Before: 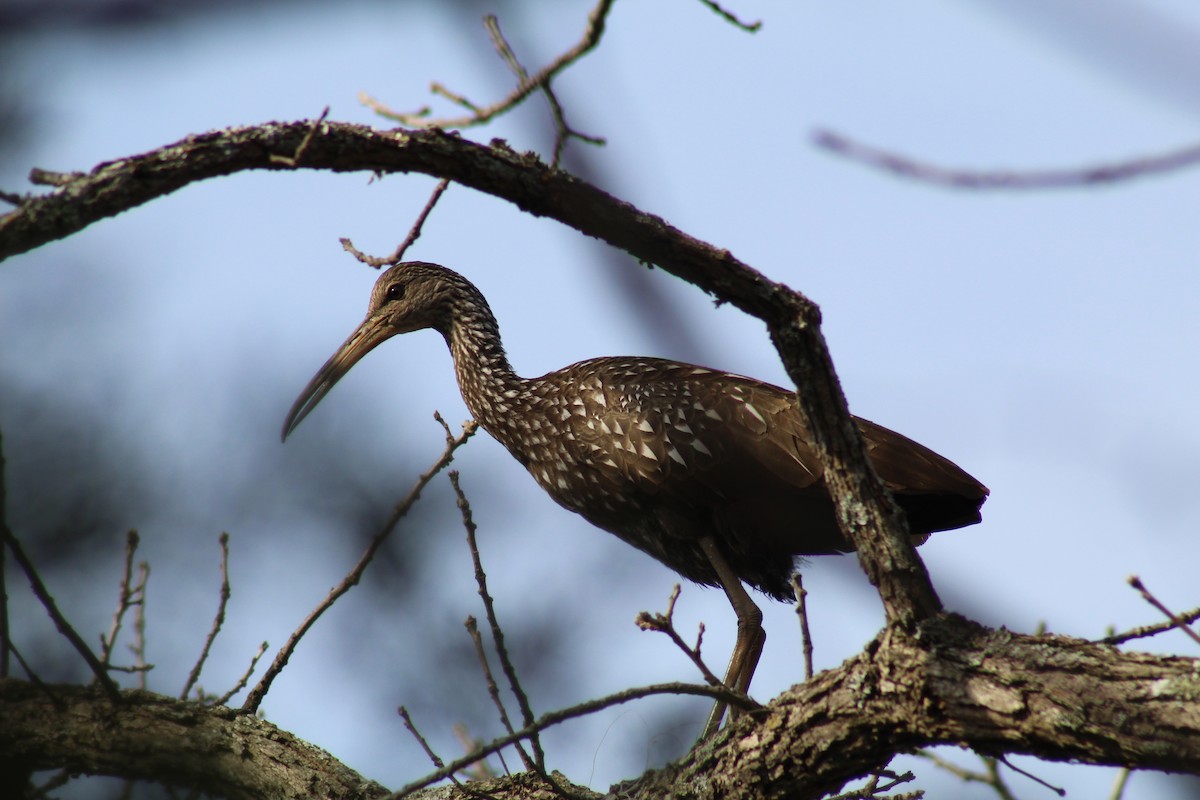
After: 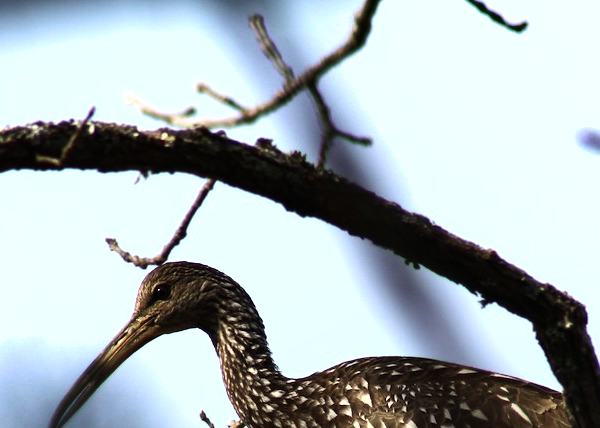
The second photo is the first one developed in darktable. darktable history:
tone equalizer: -8 EV -1.08 EV, -7 EV -1.01 EV, -6 EV -0.867 EV, -5 EV -0.578 EV, -3 EV 0.578 EV, -2 EV 0.867 EV, -1 EV 1.01 EV, +0 EV 1.08 EV, edges refinement/feathering 500, mask exposure compensation -1.57 EV, preserve details no
shadows and highlights: low approximation 0.01, soften with gaussian
crop: left 19.556%, right 30.401%, bottom 46.458%
